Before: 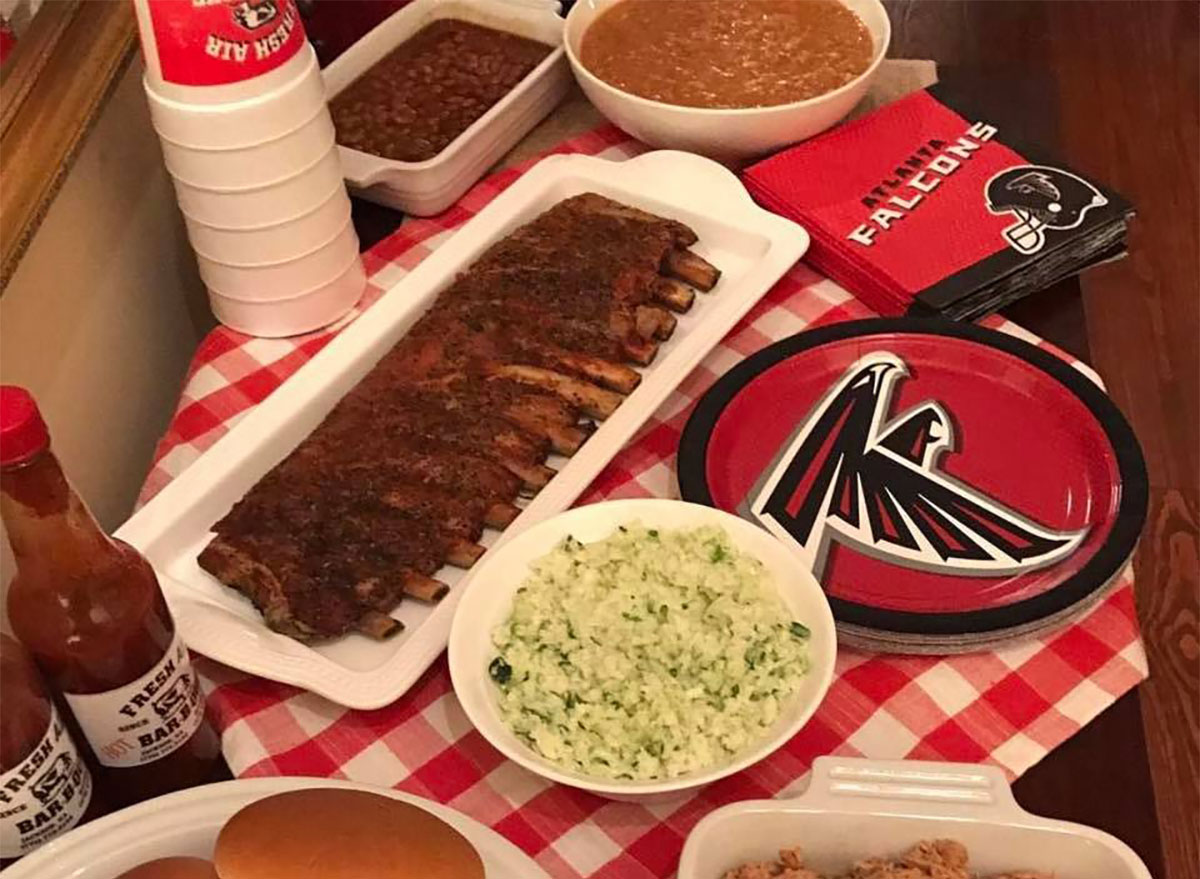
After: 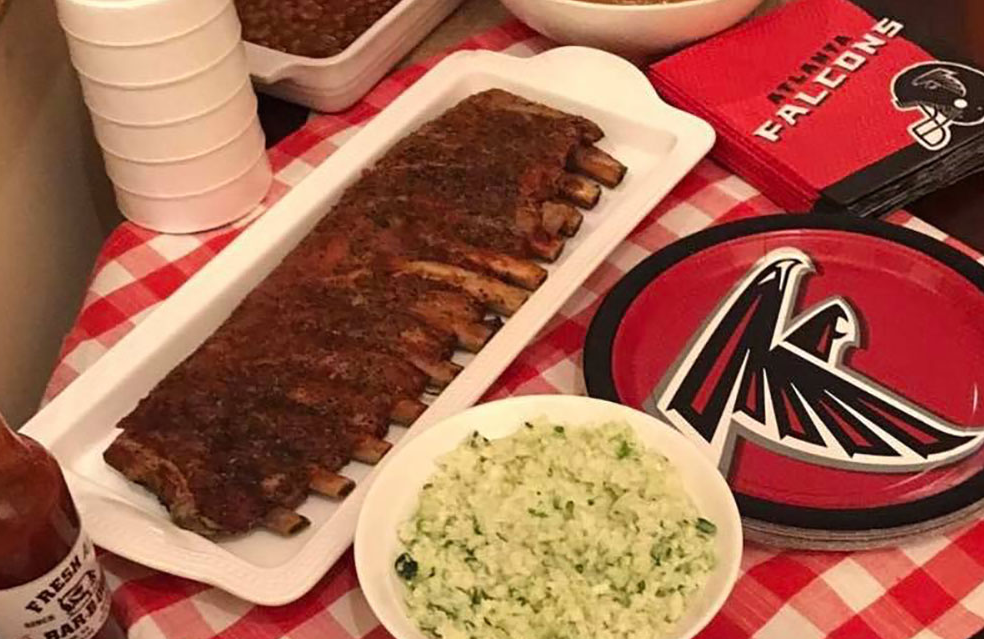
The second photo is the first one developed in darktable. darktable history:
crop: left 7.856%, top 11.836%, right 10.12%, bottom 15.387%
exposure: black level correction 0, compensate exposure bias true, compensate highlight preservation false
